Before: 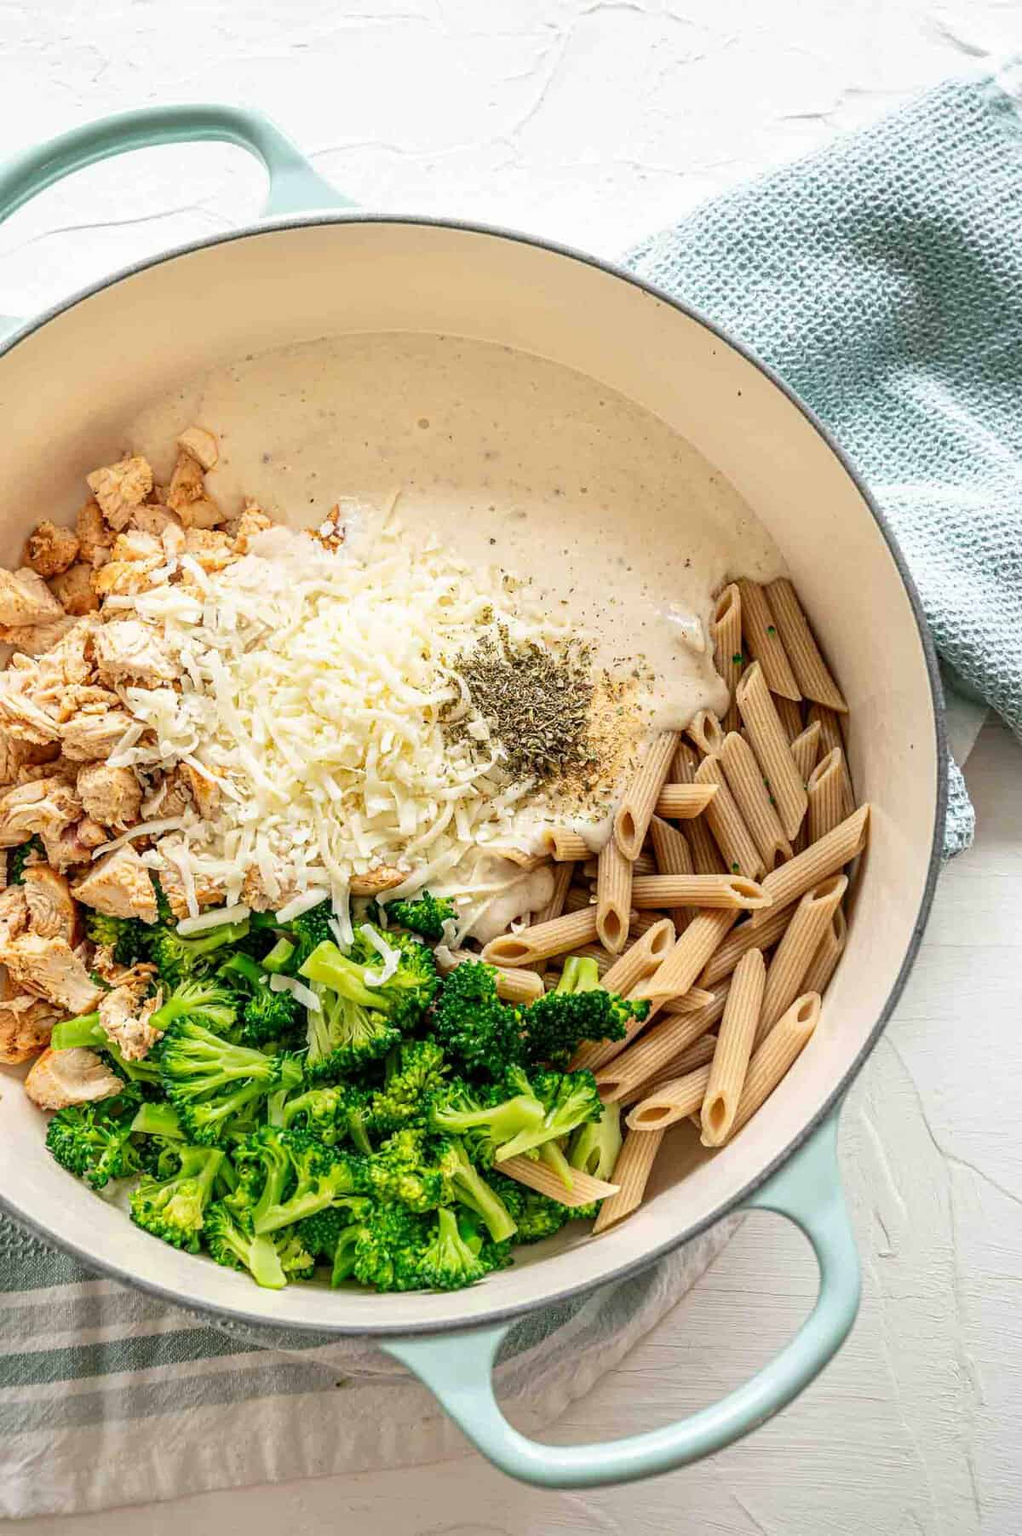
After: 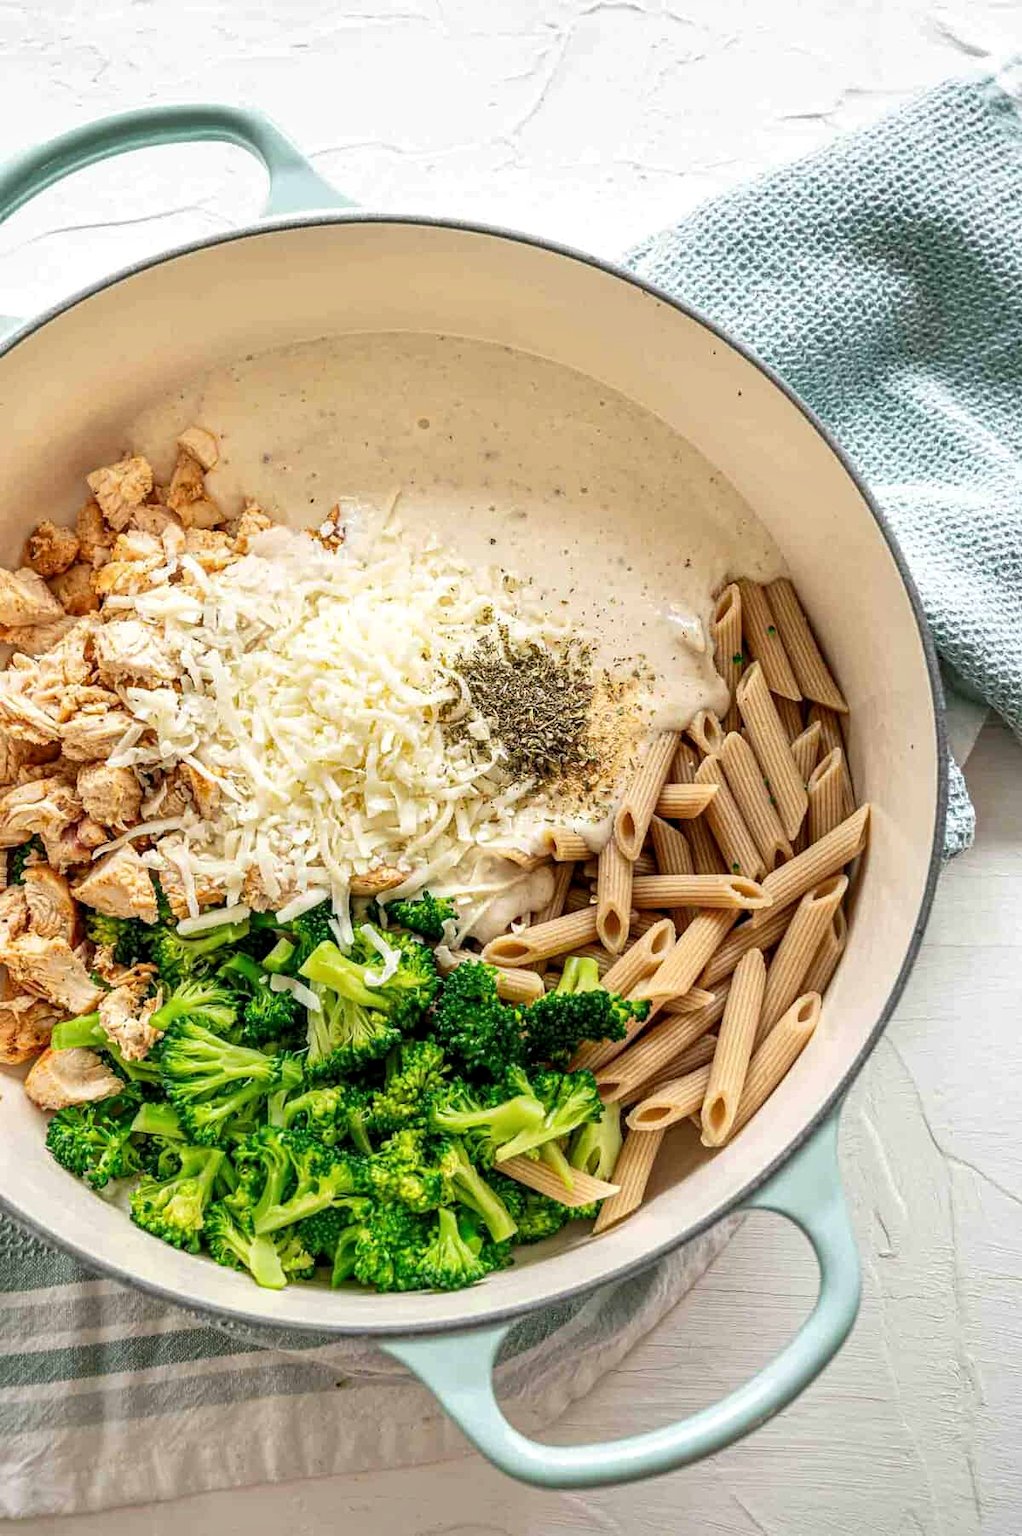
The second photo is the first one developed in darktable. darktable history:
local contrast: highlights 106%, shadows 99%, detail 120%, midtone range 0.2
shadows and highlights: shadows 37.55, highlights -27.75, highlights color adjustment 0.743%, soften with gaussian
